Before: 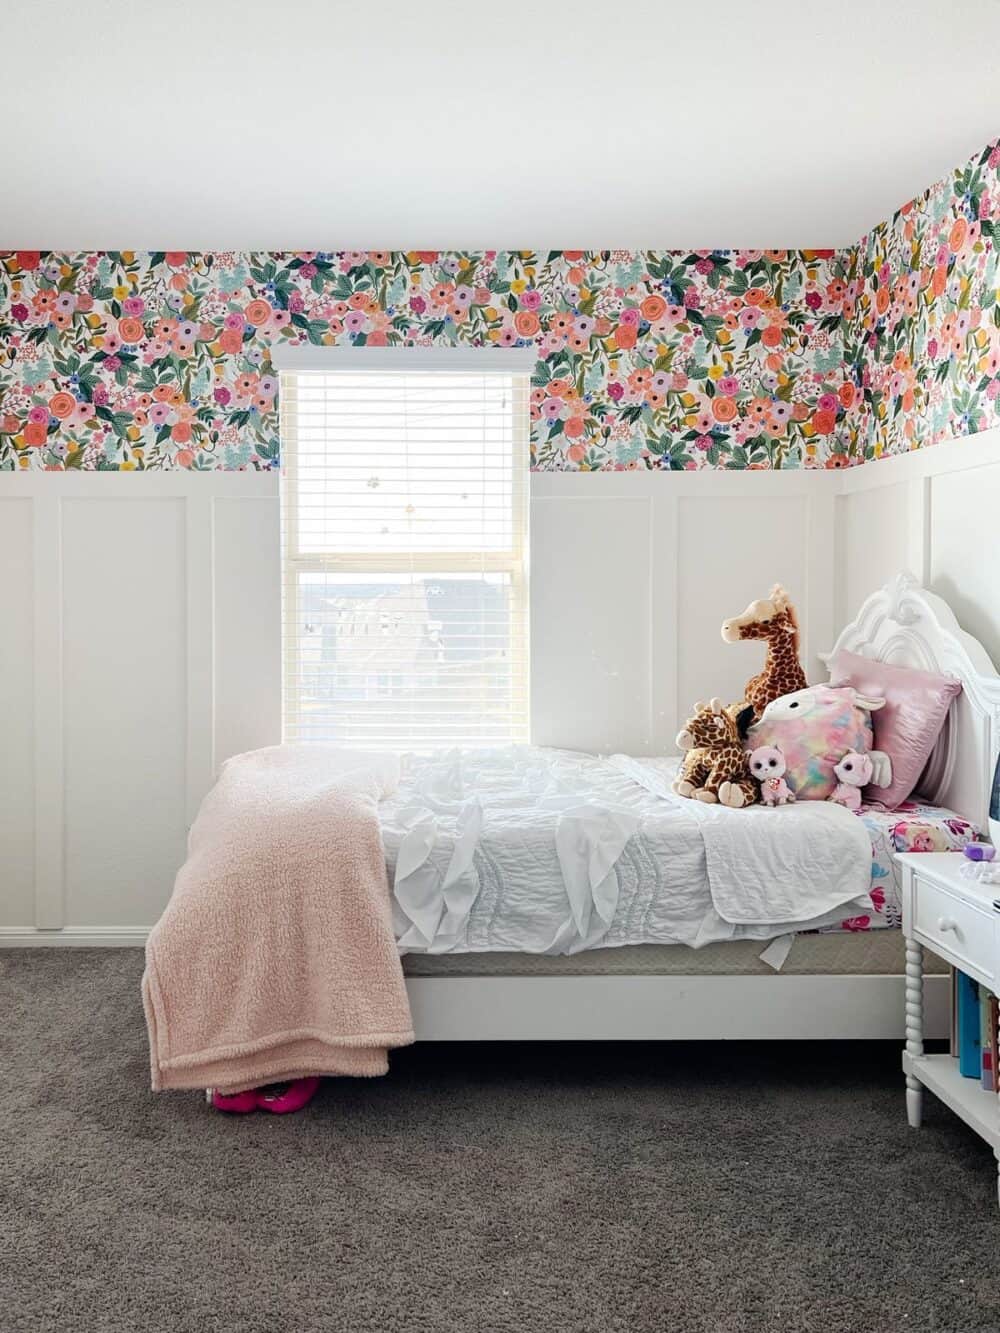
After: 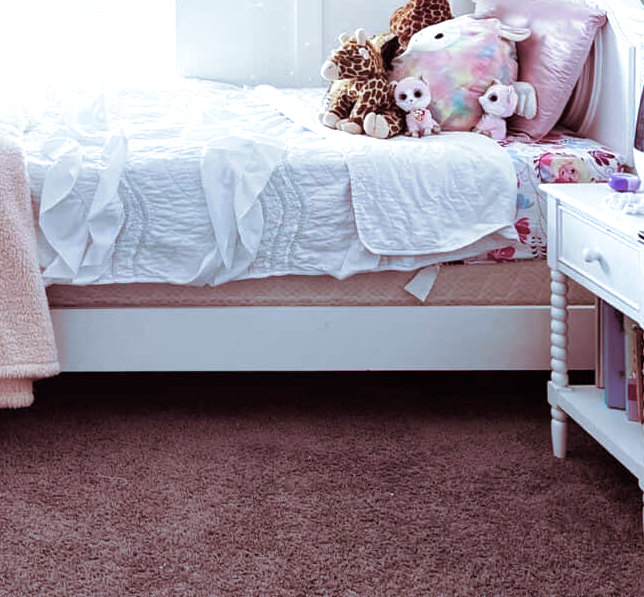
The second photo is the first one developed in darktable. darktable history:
white balance: red 0.926, green 1.003, blue 1.133
exposure: exposure 0.3 EV, compensate highlight preservation false
crop and rotate: left 35.509%, top 50.238%, bottom 4.934%
split-toning: on, module defaults
